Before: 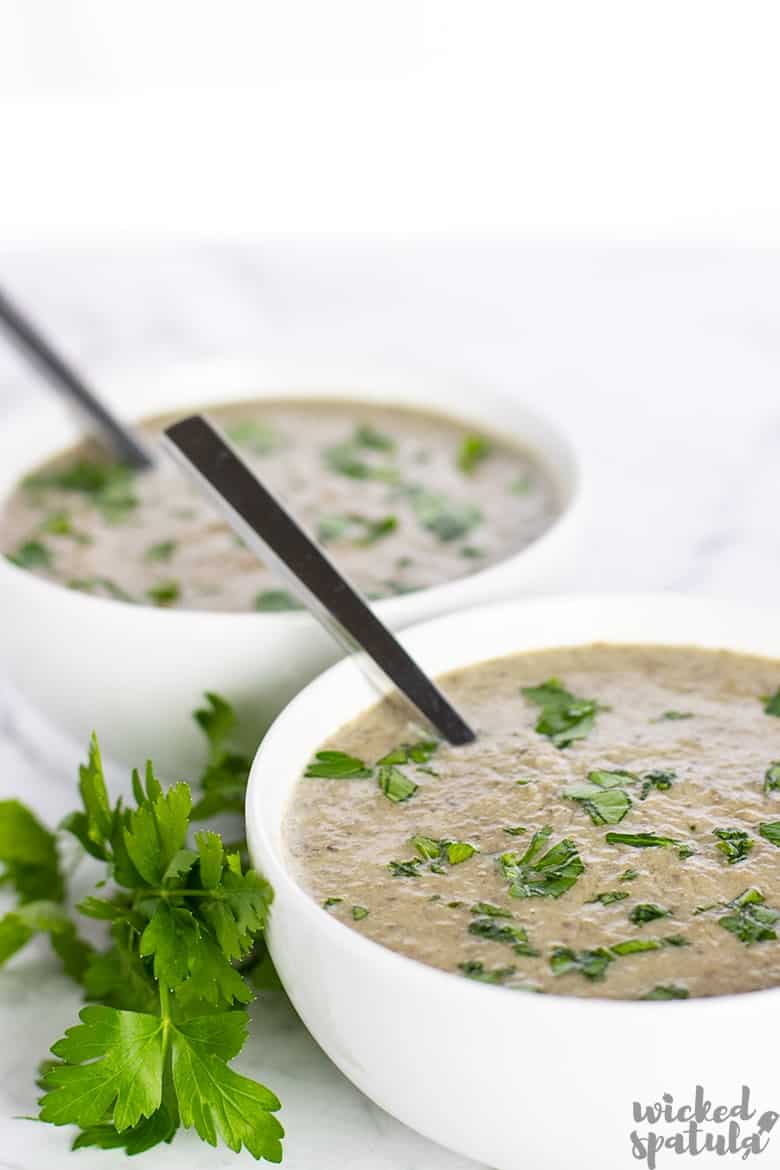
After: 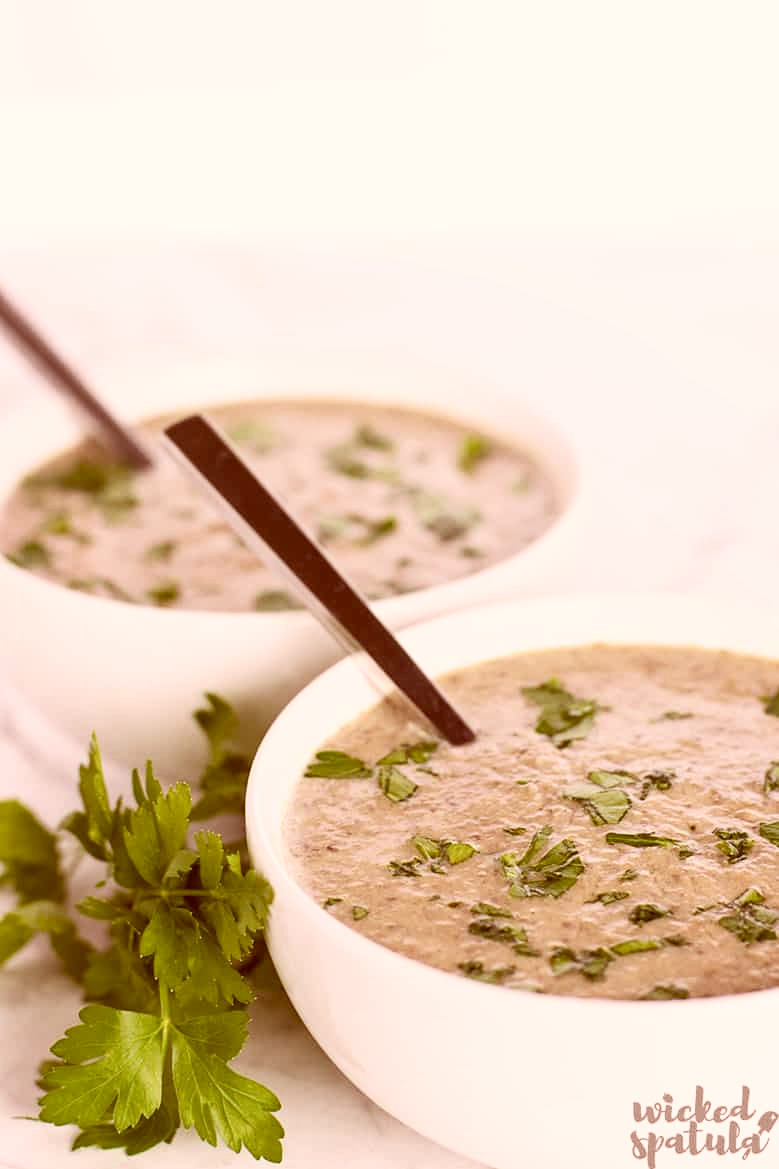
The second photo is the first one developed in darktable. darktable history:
color correction: highlights a* 9.03, highlights b* 8.71, shadows a* 40, shadows b* 40, saturation 0.8
shadows and highlights: shadows 0, highlights 40
